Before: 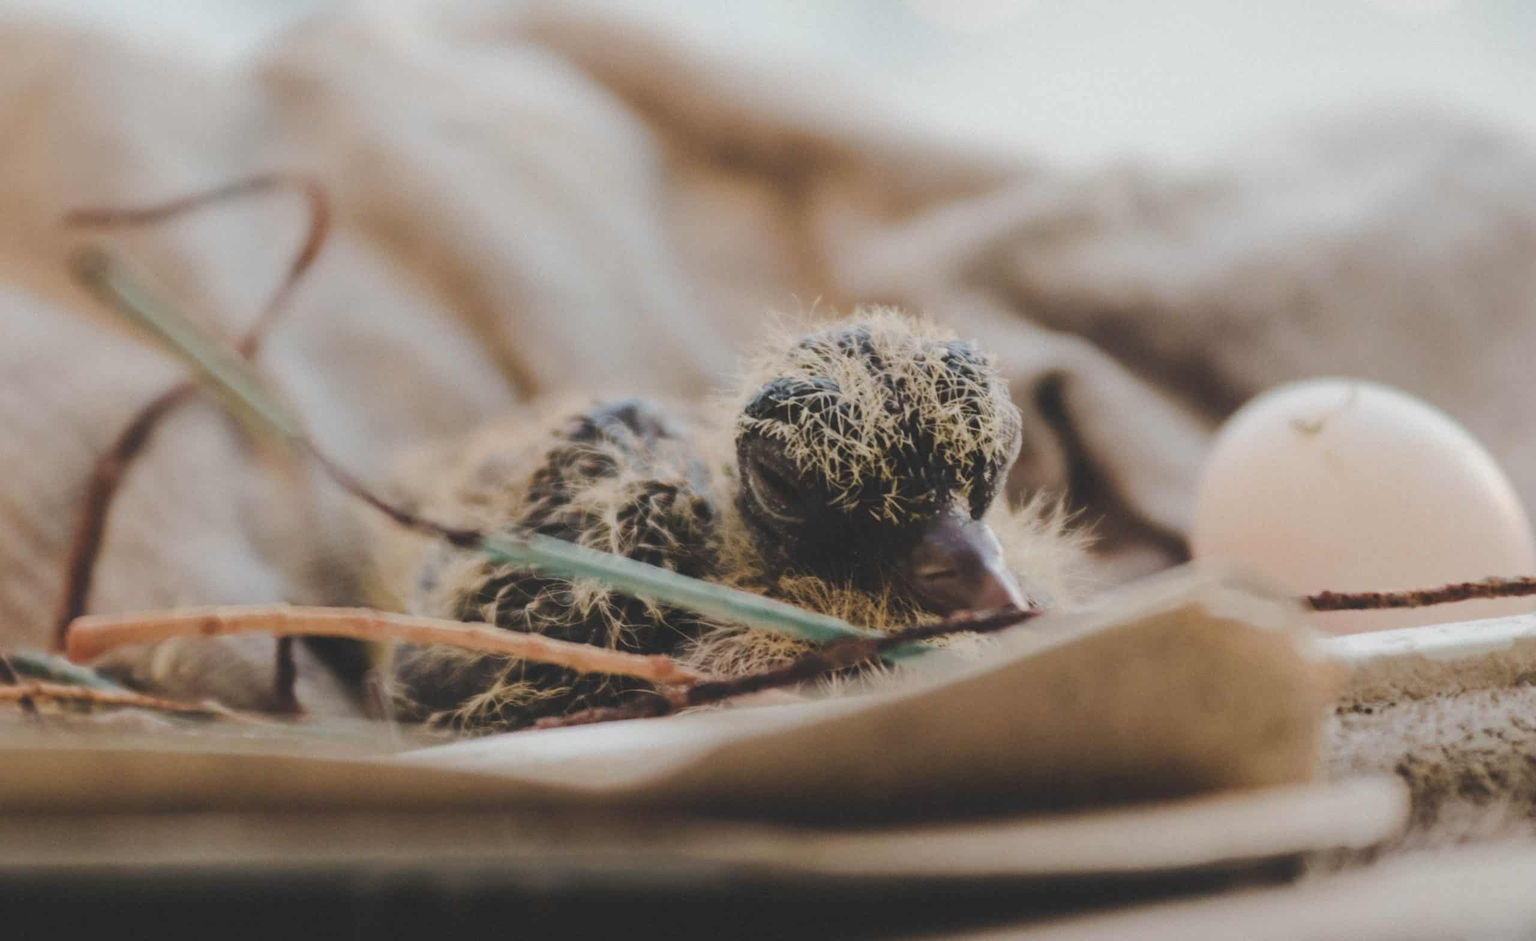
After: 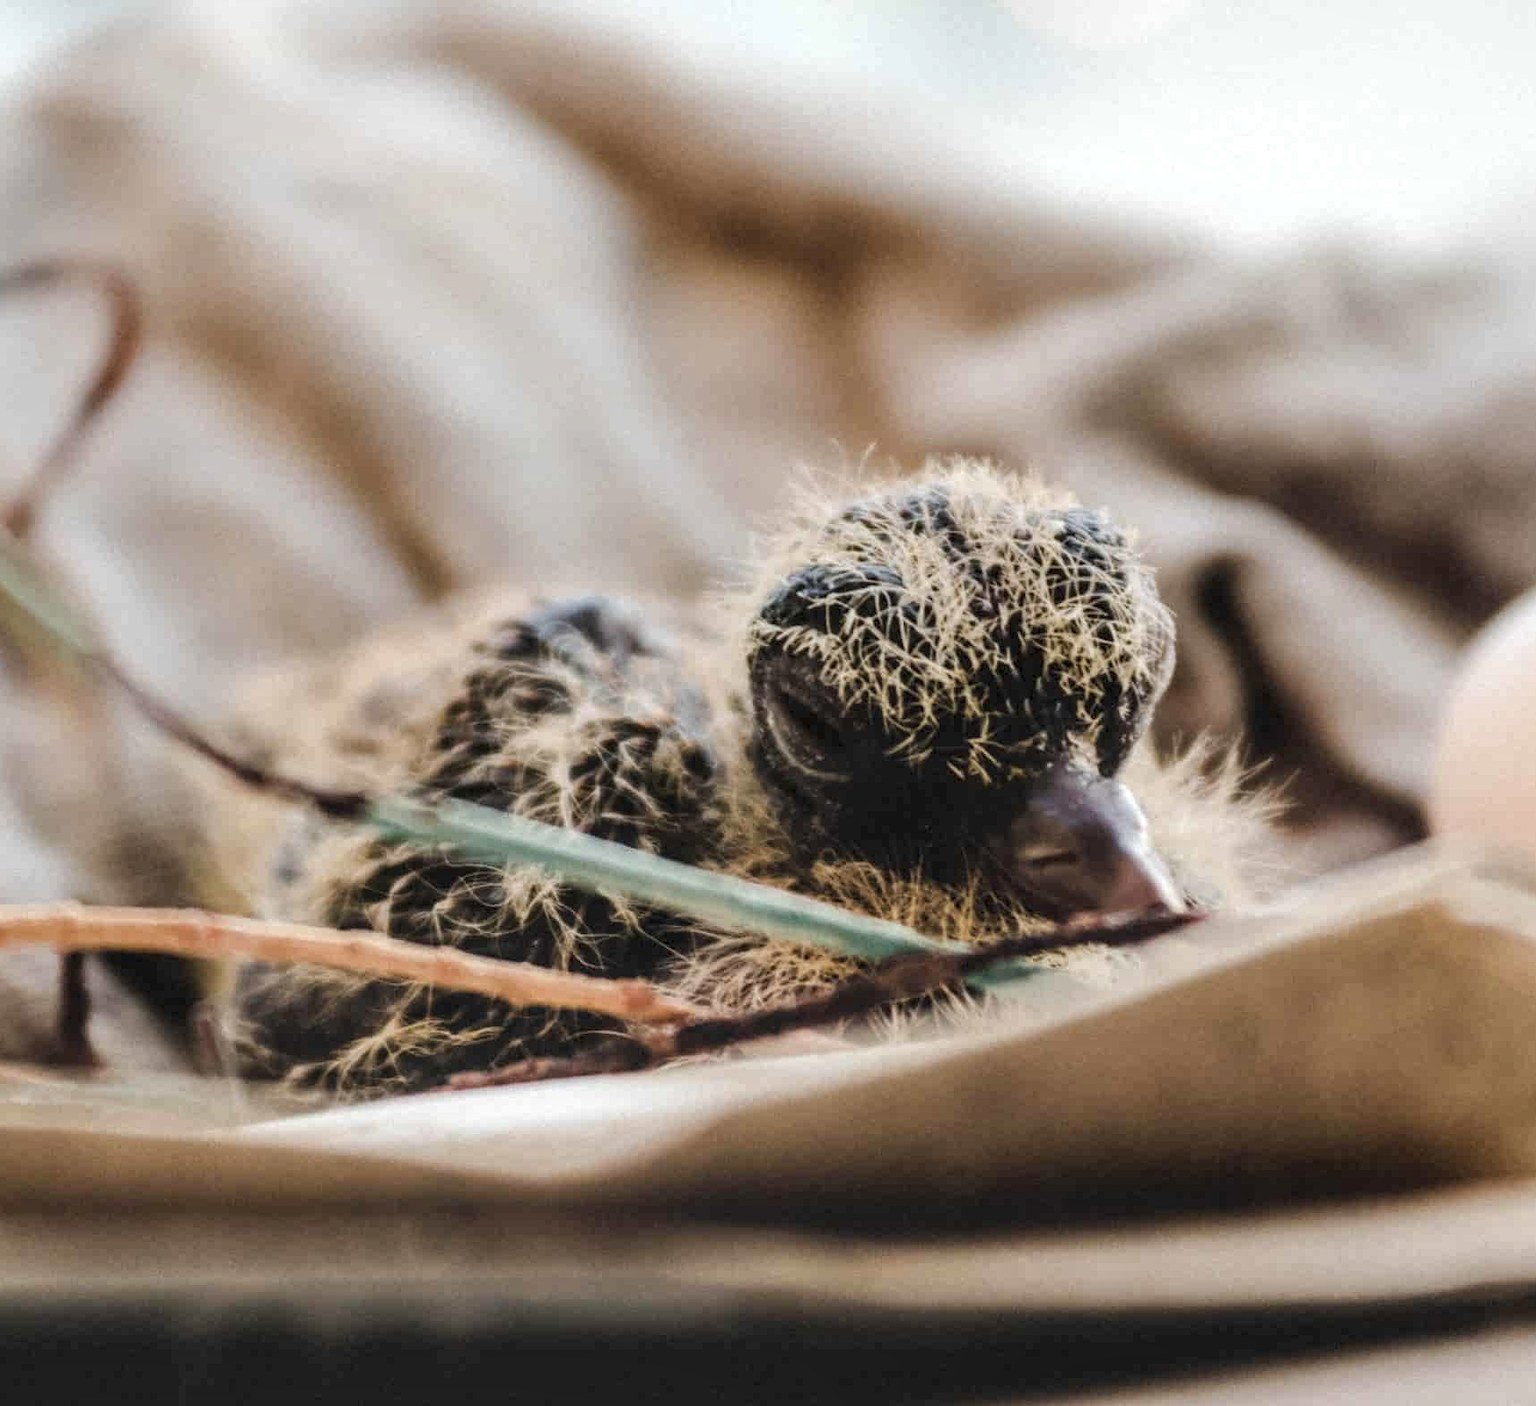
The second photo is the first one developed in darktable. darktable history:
exposure: black level correction 0.005, exposure 0.277 EV, compensate highlight preservation false
crop: left 15.388%, right 17.723%
local contrast: detail 160%
